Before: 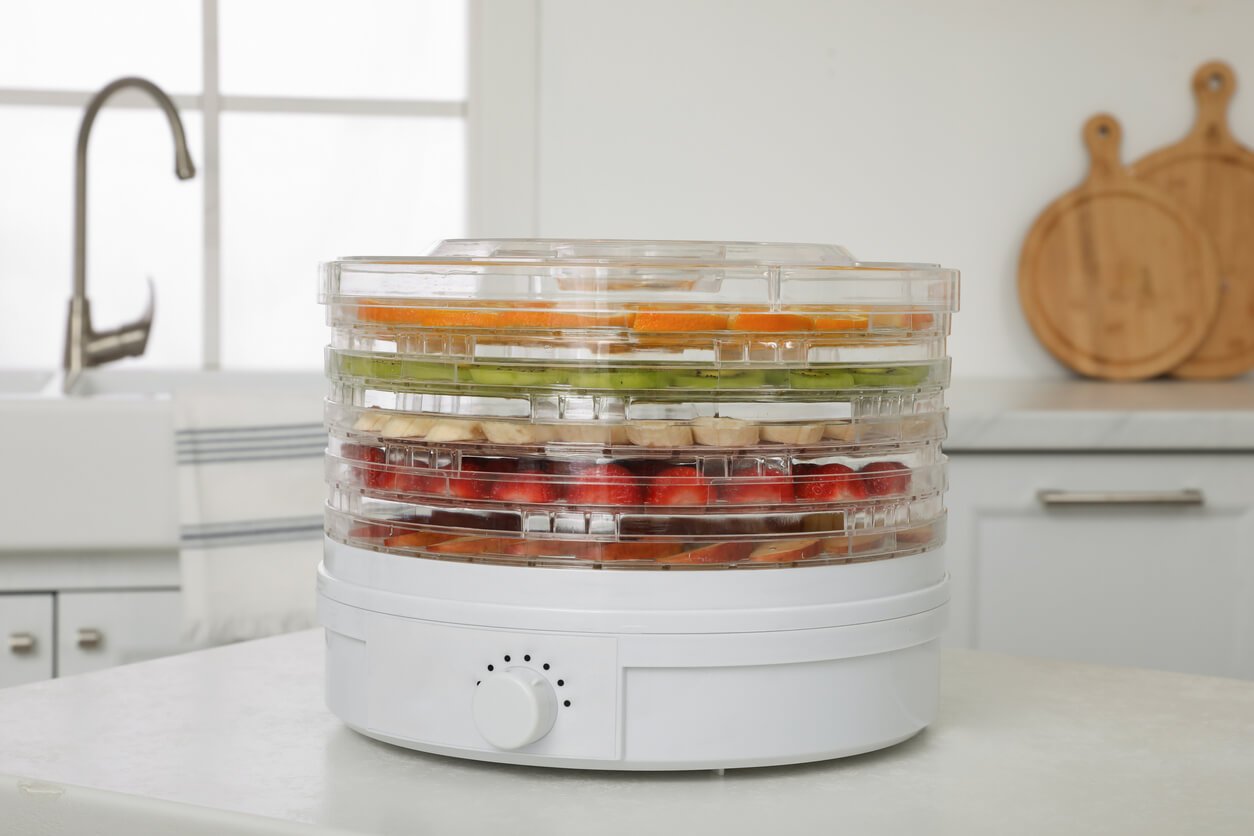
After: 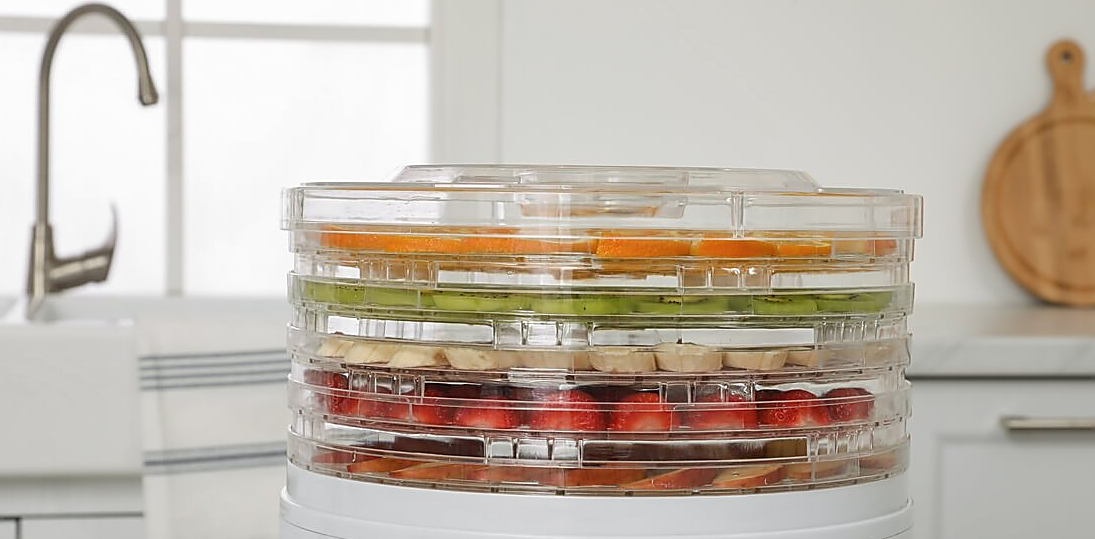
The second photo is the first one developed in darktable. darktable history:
local contrast: detail 110%
sharpen: radius 1.4, amount 1.25, threshold 0.7
crop: left 3.015%, top 8.969%, right 9.647%, bottom 26.457%
